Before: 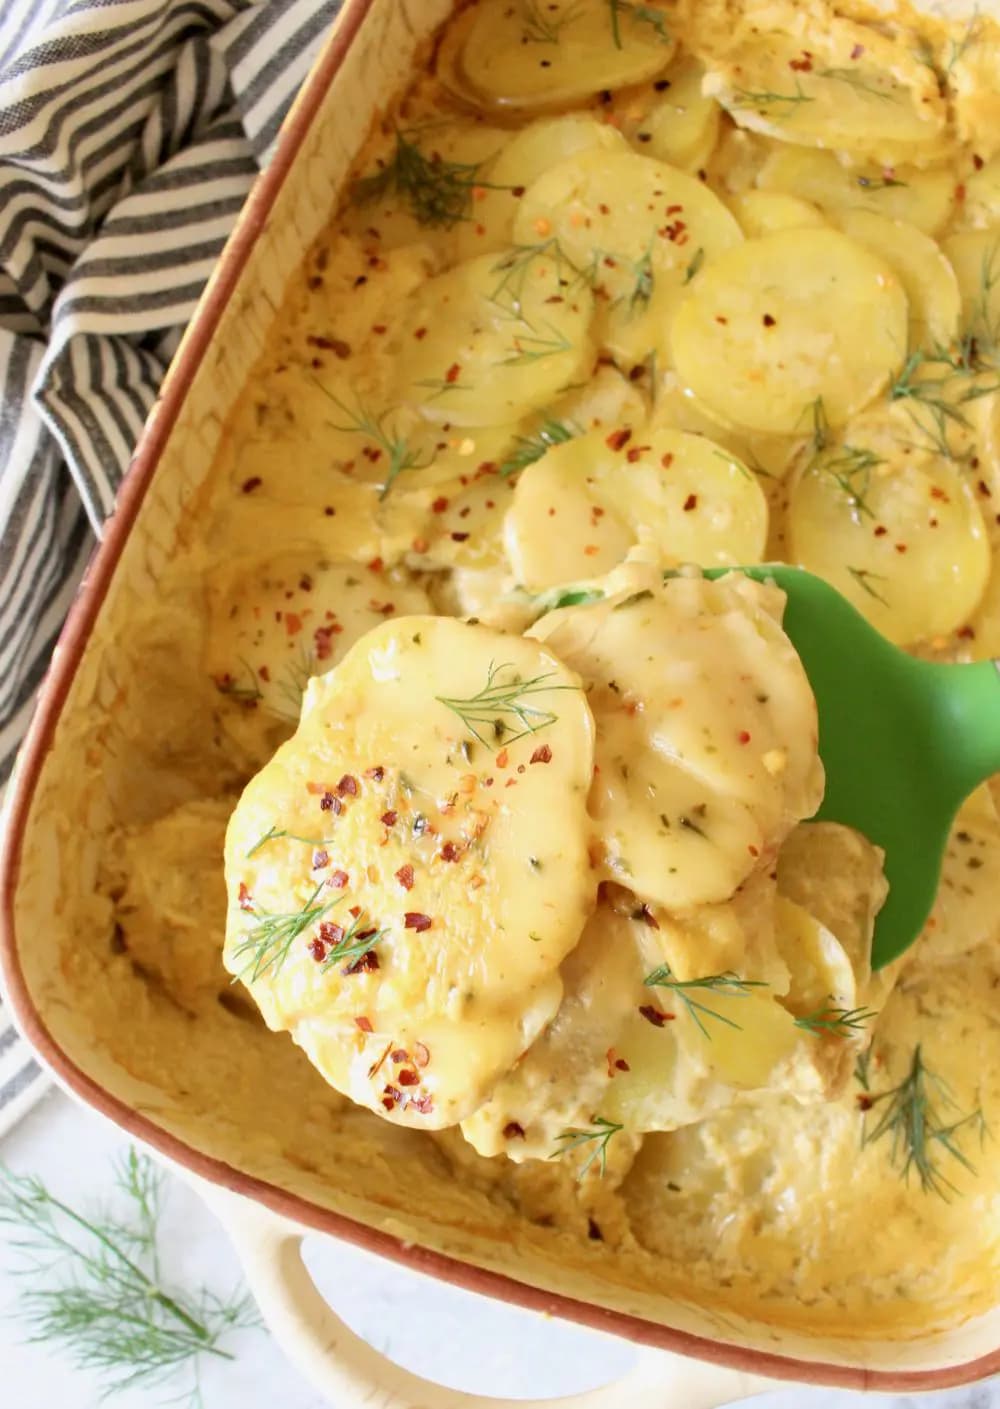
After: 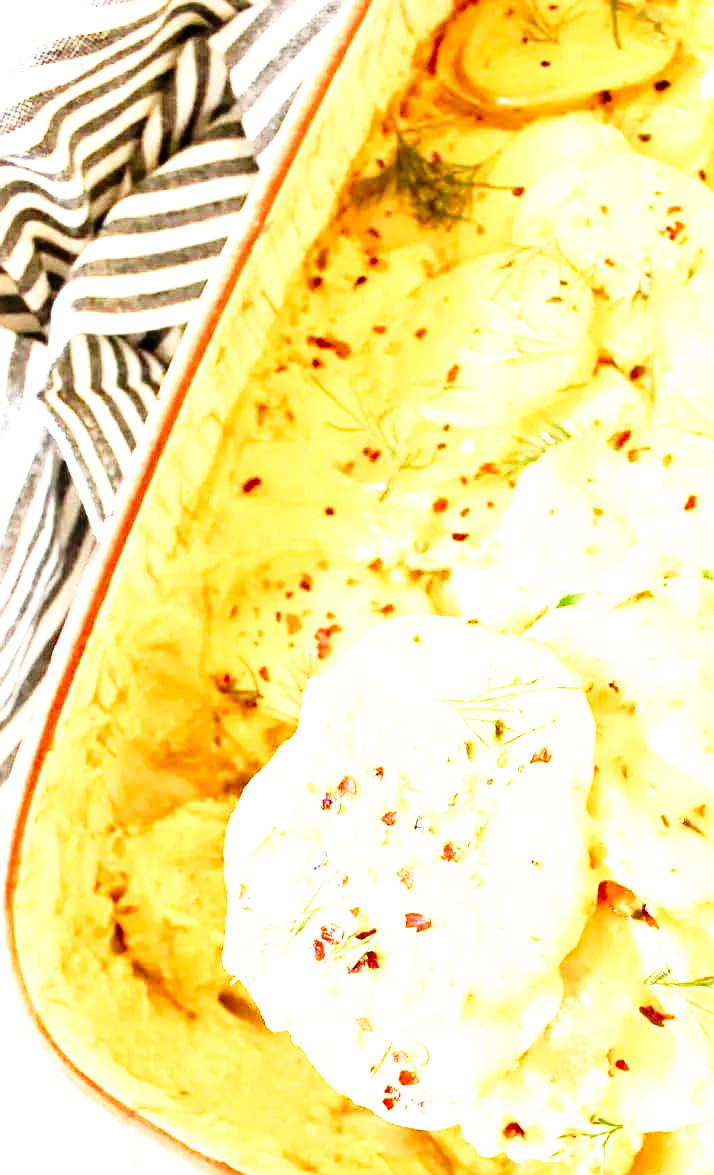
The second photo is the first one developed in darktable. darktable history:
exposure: exposure 1.22 EV, compensate highlight preservation false
base curve: curves: ch0 [(0, 0) (0.026, 0.03) (0.109, 0.232) (0.351, 0.748) (0.669, 0.968) (1, 1)], preserve colors none
crop: right 28.542%, bottom 16.578%
local contrast: mode bilateral grid, contrast 30, coarseness 26, midtone range 0.2
sharpen: on, module defaults
